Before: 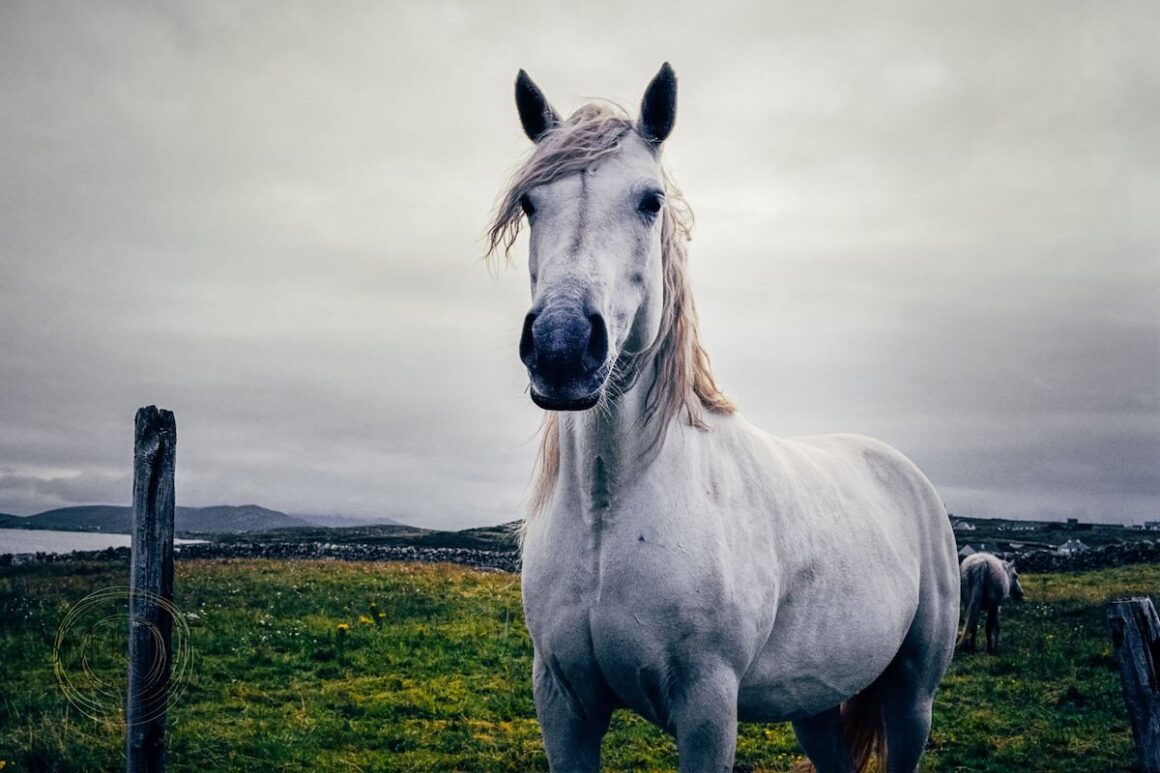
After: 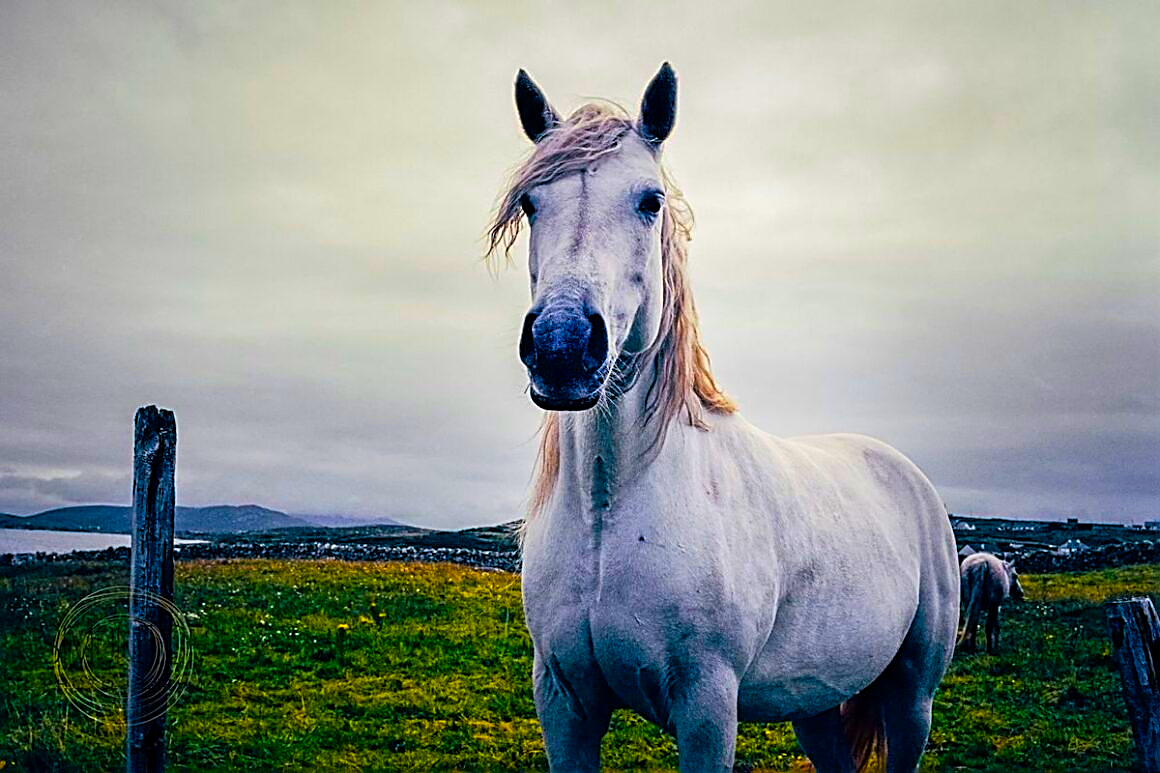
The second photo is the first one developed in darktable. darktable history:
sharpen: amount 1
color balance rgb: linear chroma grading › global chroma 42%, perceptual saturation grading › global saturation 42%, global vibrance 33%
